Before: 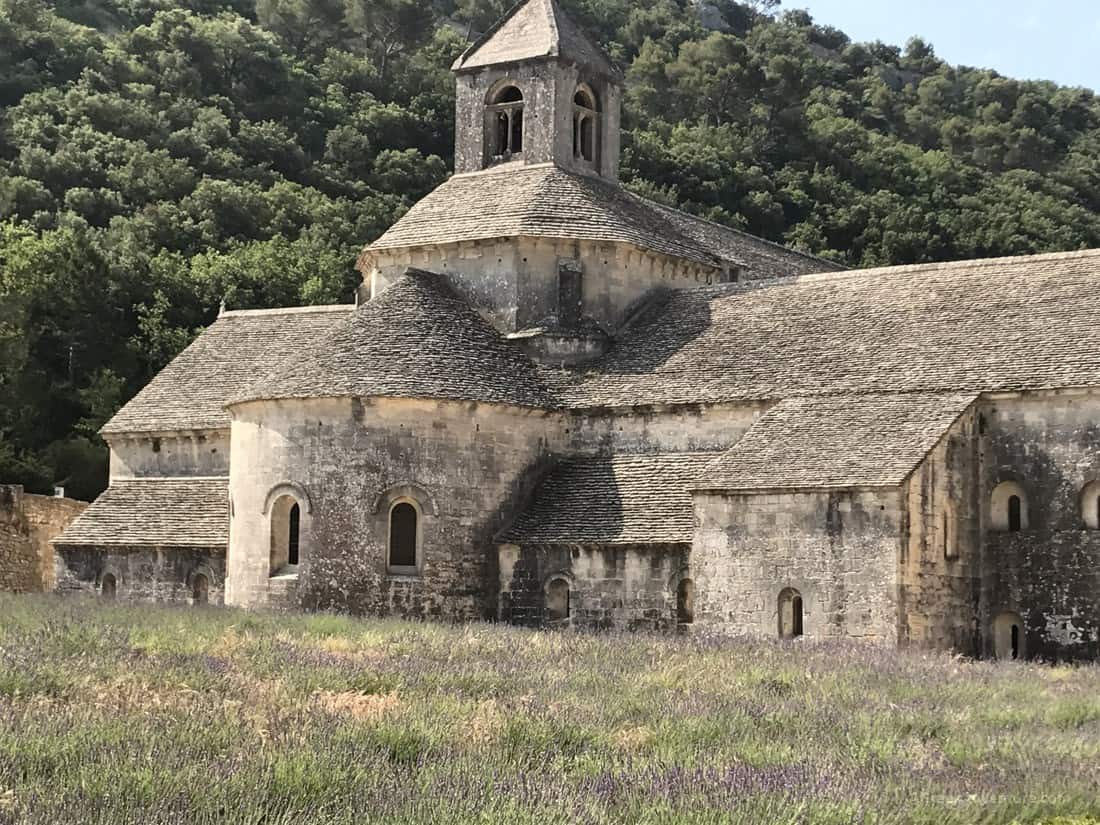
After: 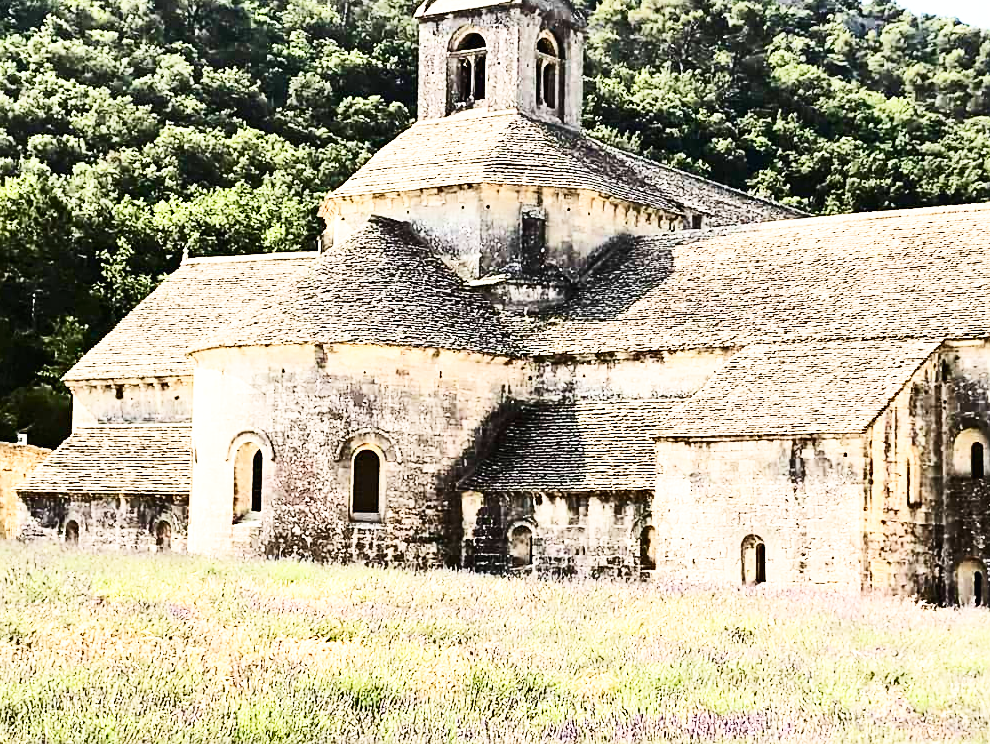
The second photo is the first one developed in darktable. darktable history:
contrast brightness saturation: contrast 0.408, brightness 0.102, saturation 0.215
exposure: black level correction 0.001, compensate exposure bias true, compensate highlight preservation false
base curve: curves: ch0 [(0, 0.003) (0.001, 0.002) (0.006, 0.004) (0.02, 0.022) (0.048, 0.086) (0.094, 0.234) (0.162, 0.431) (0.258, 0.629) (0.385, 0.8) (0.548, 0.918) (0.751, 0.988) (1, 1)], preserve colors none
crop: left 3.381%, top 6.436%, right 6.582%, bottom 3.268%
sharpen: on, module defaults
